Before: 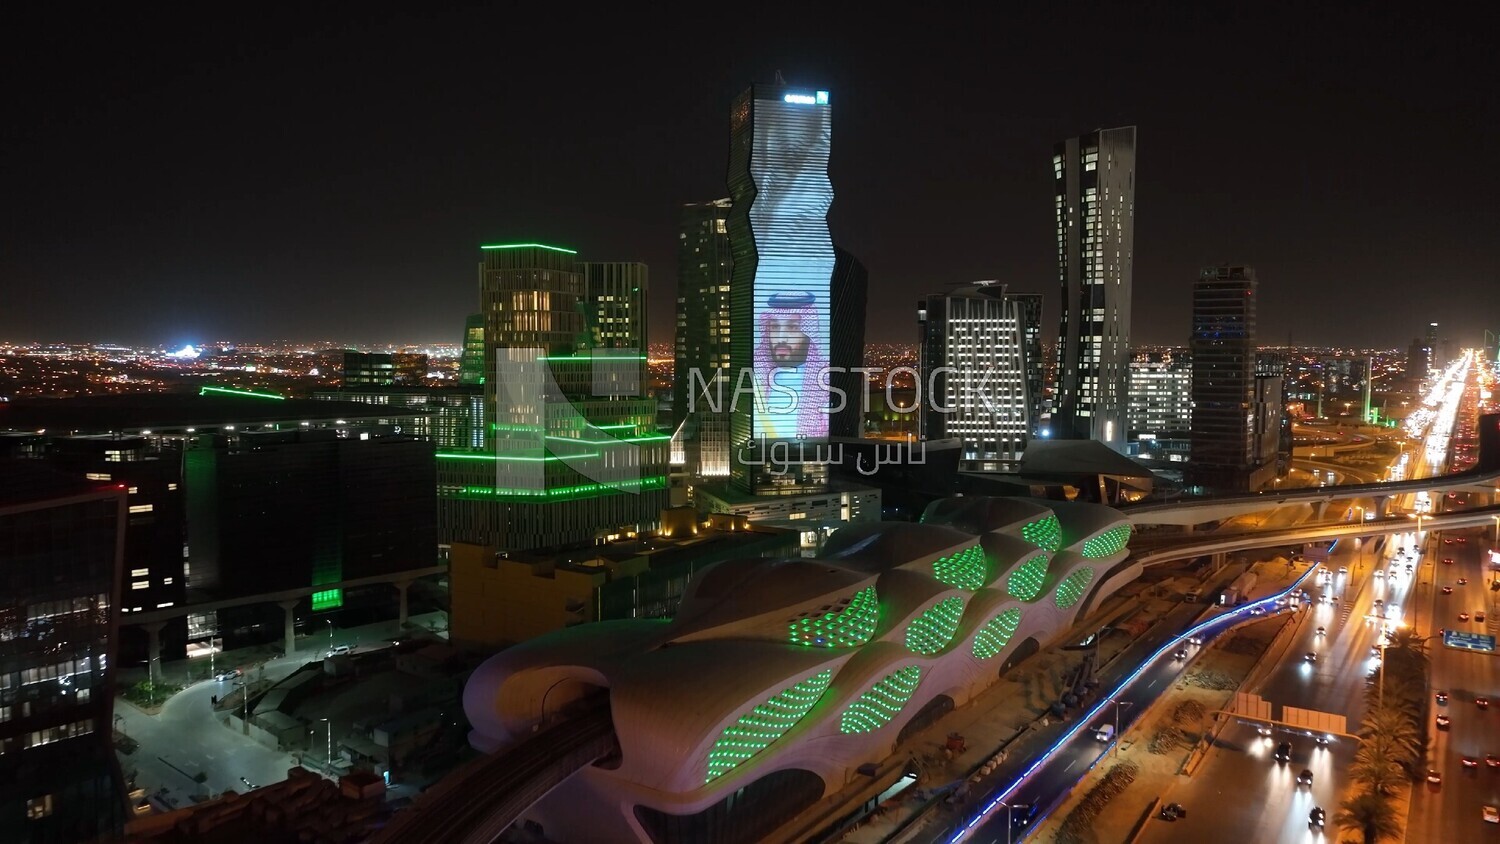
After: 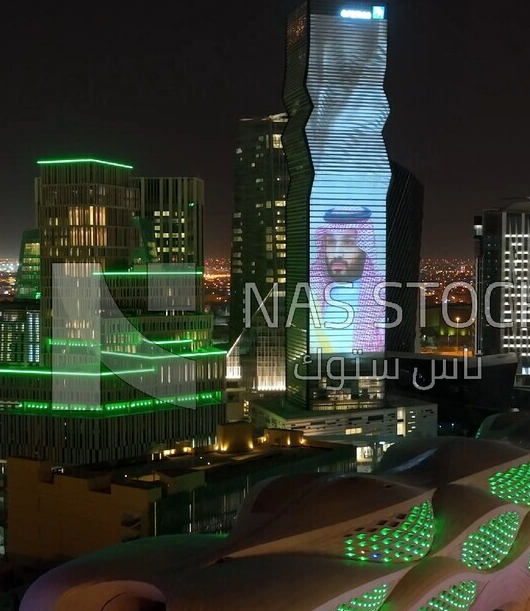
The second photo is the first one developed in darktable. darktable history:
local contrast: mode bilateral grid, contrast 21, coarseness 51, detail 120%, midtone range 0.2
crop and rotate: left 29.623%, top 10.164%, right 34.982%, bottom 17.33%
